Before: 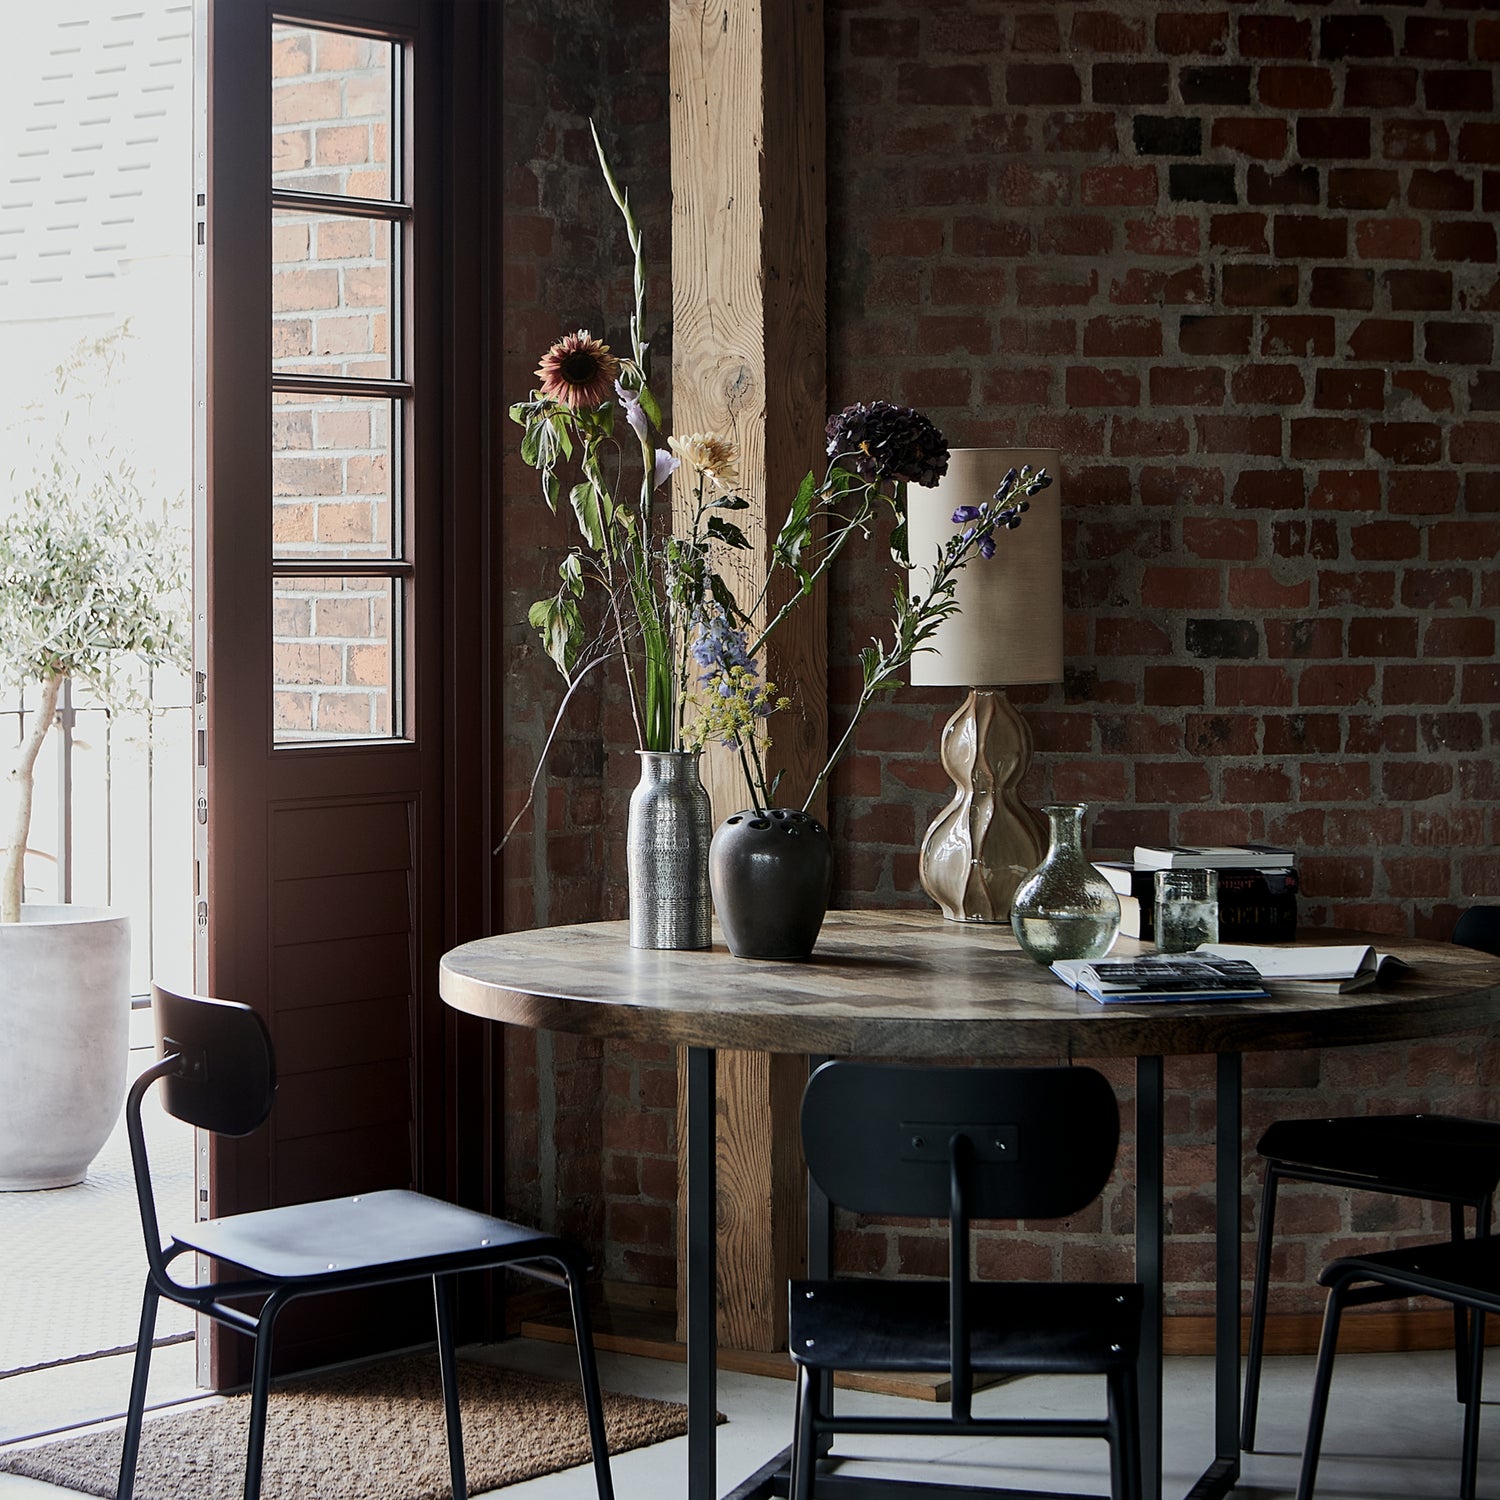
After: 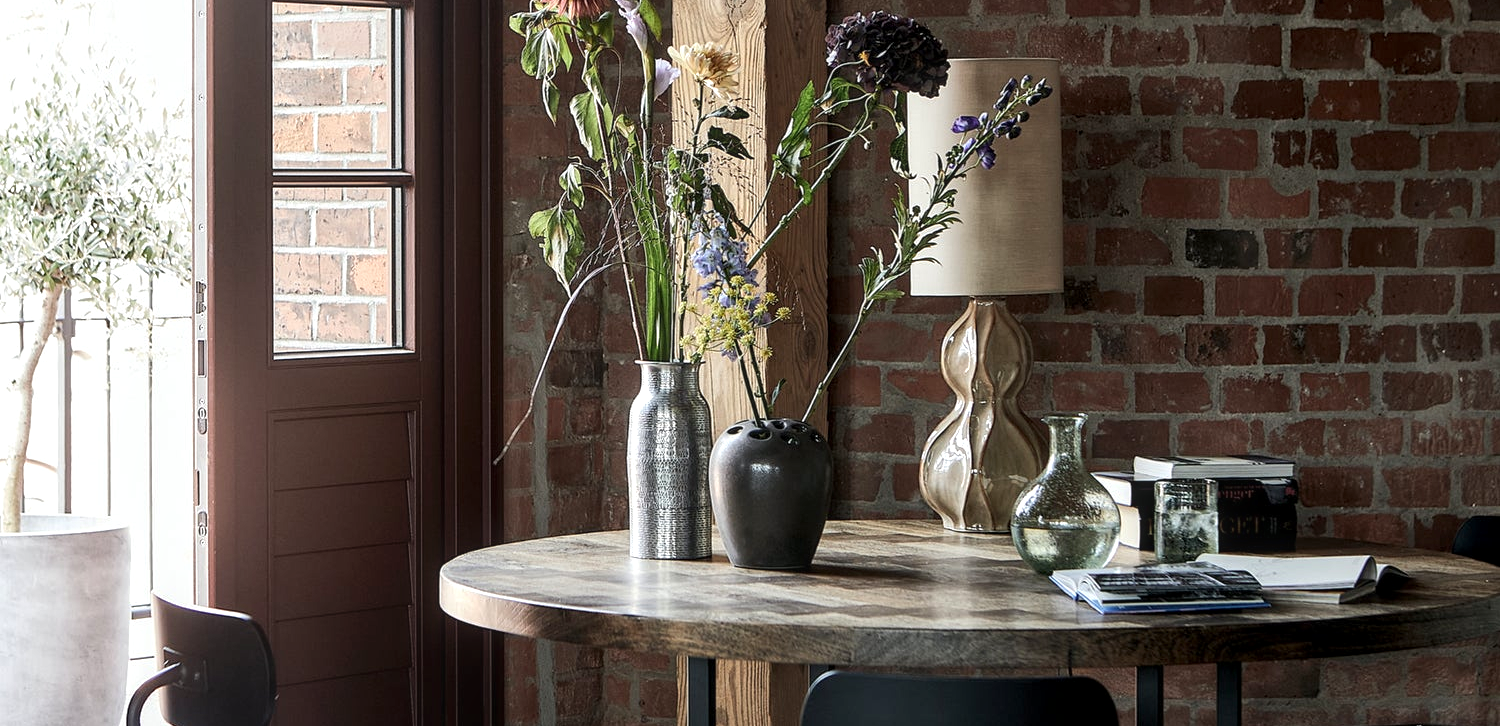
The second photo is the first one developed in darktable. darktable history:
crop and rotate: top 26.056%, bottom 25.543%
exposure: black level correction 0, exposure 0.5 EV, compensate exposure bias true, compensate highlight preservation false
local contrast: on, module defaults
